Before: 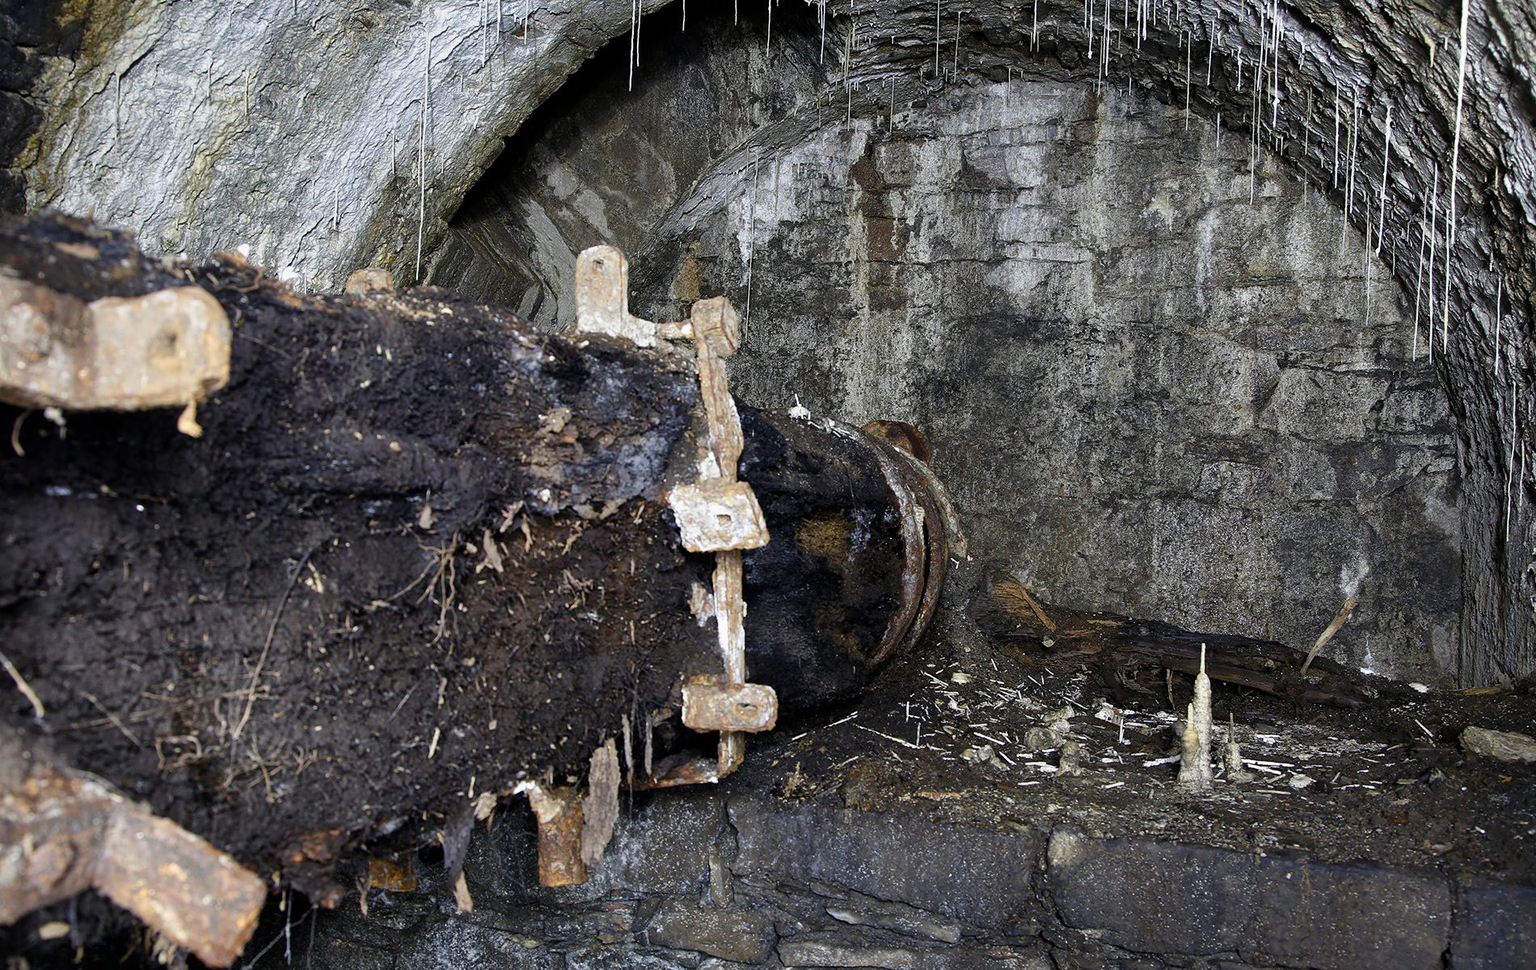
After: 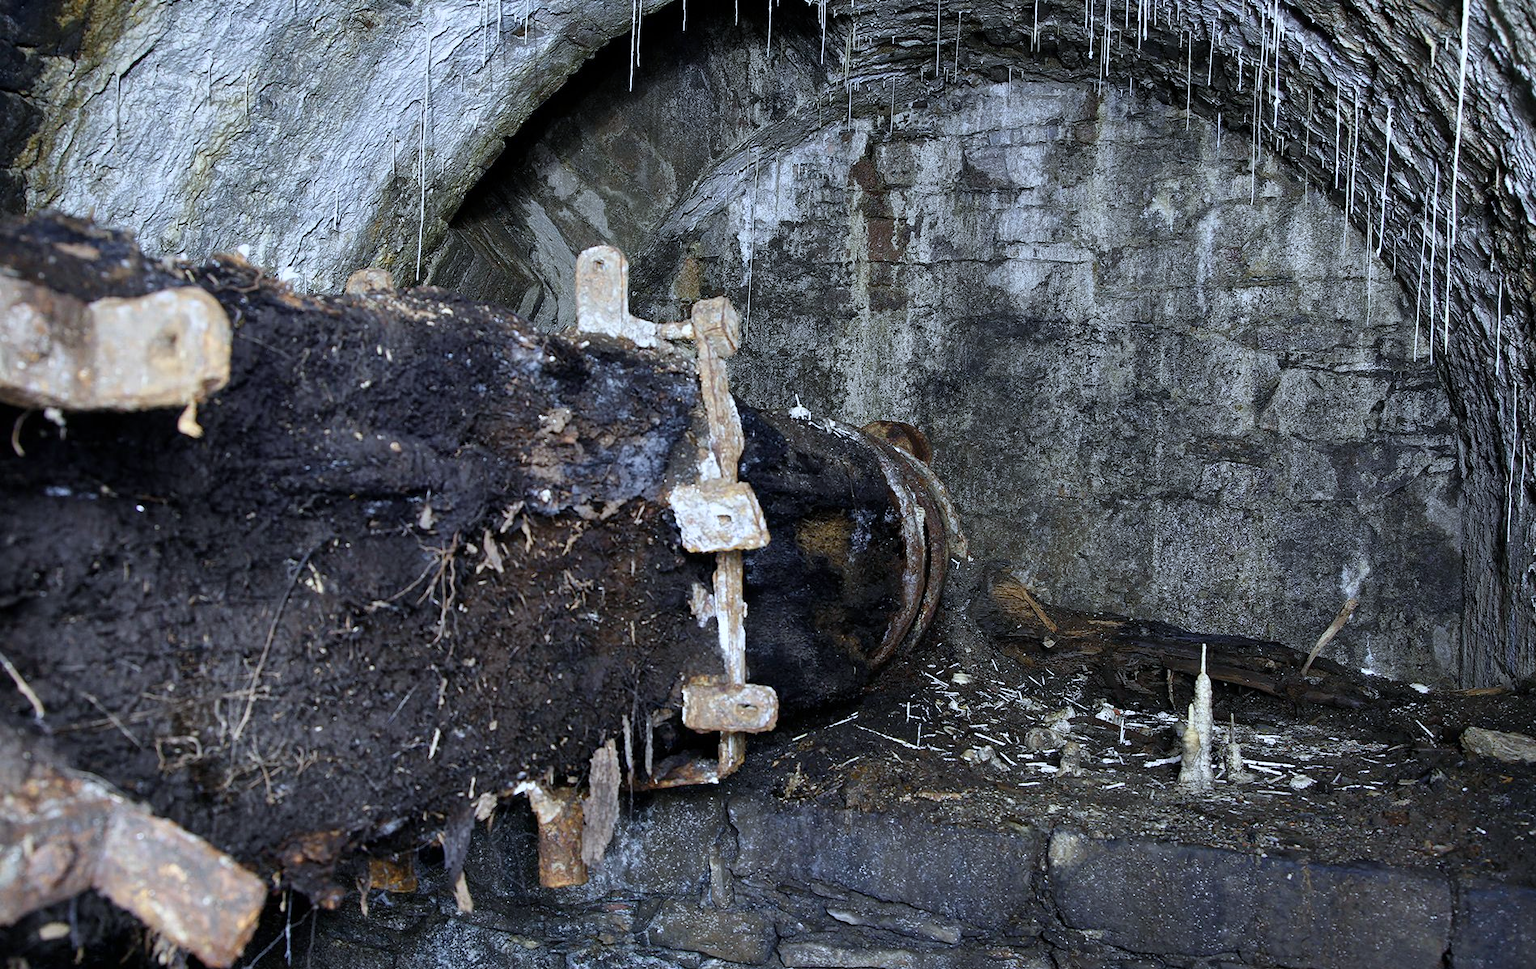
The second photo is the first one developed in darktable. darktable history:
color calibration: x 0.37, y 0.382, temperature 4313.32 K
